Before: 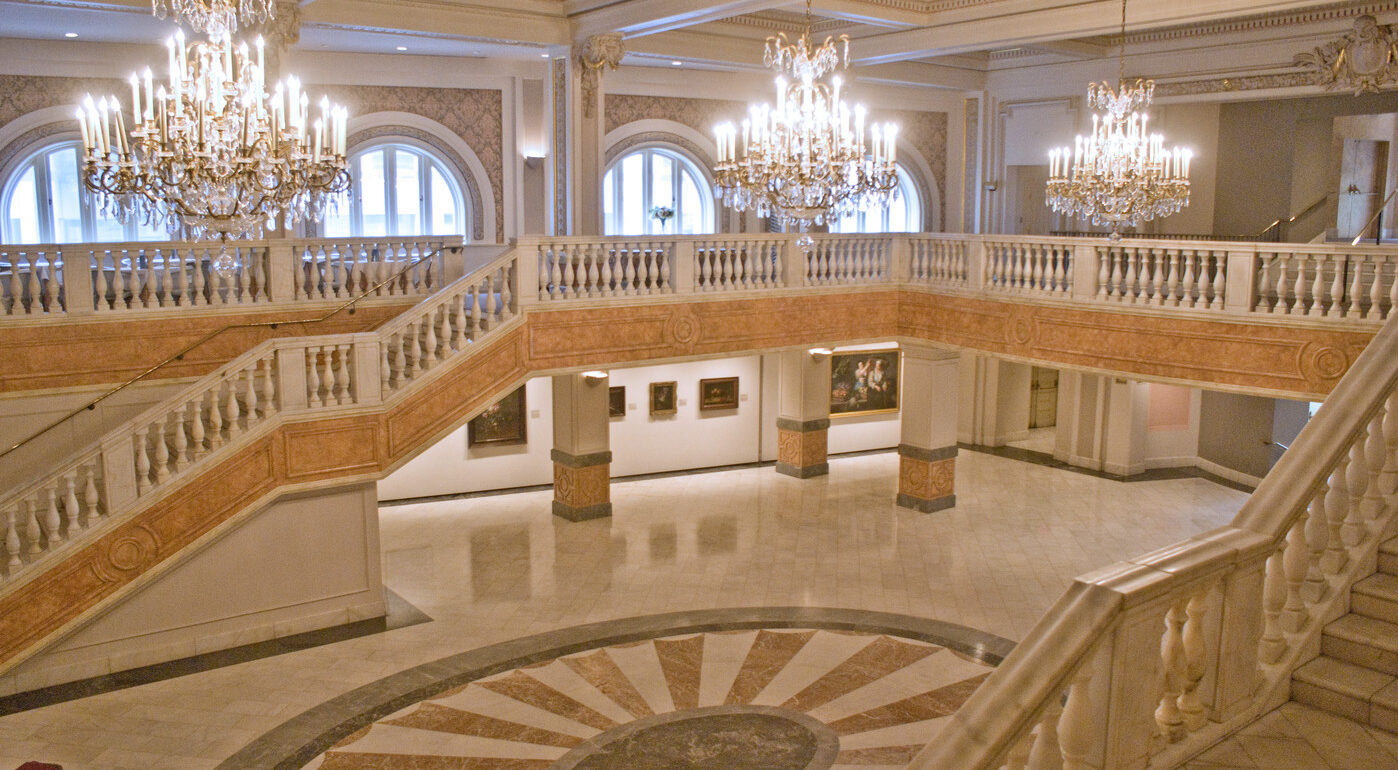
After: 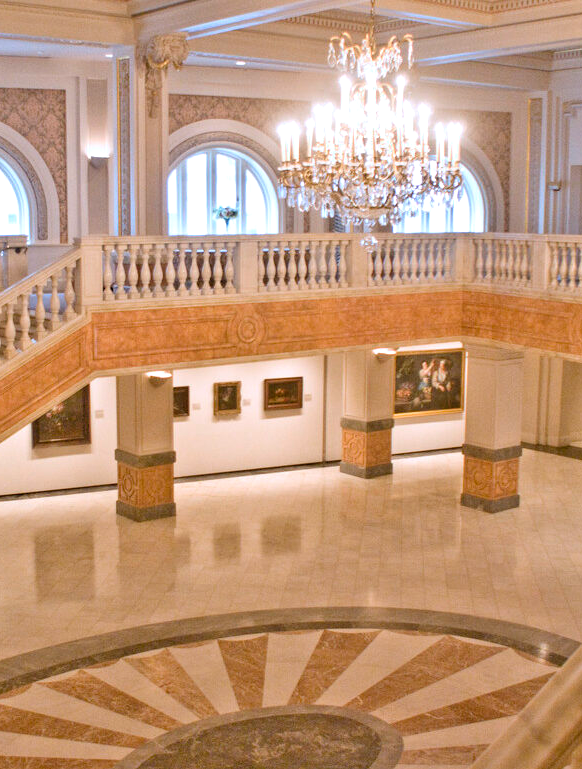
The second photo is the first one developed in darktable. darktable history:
rgb levels: levels [[0.01, 0.419, 0.839], [0, 0.5, 1], [0, 0.5, 1]]
tone equalizer: on, module defaults
crop: left 31.229%, right 27.105%
